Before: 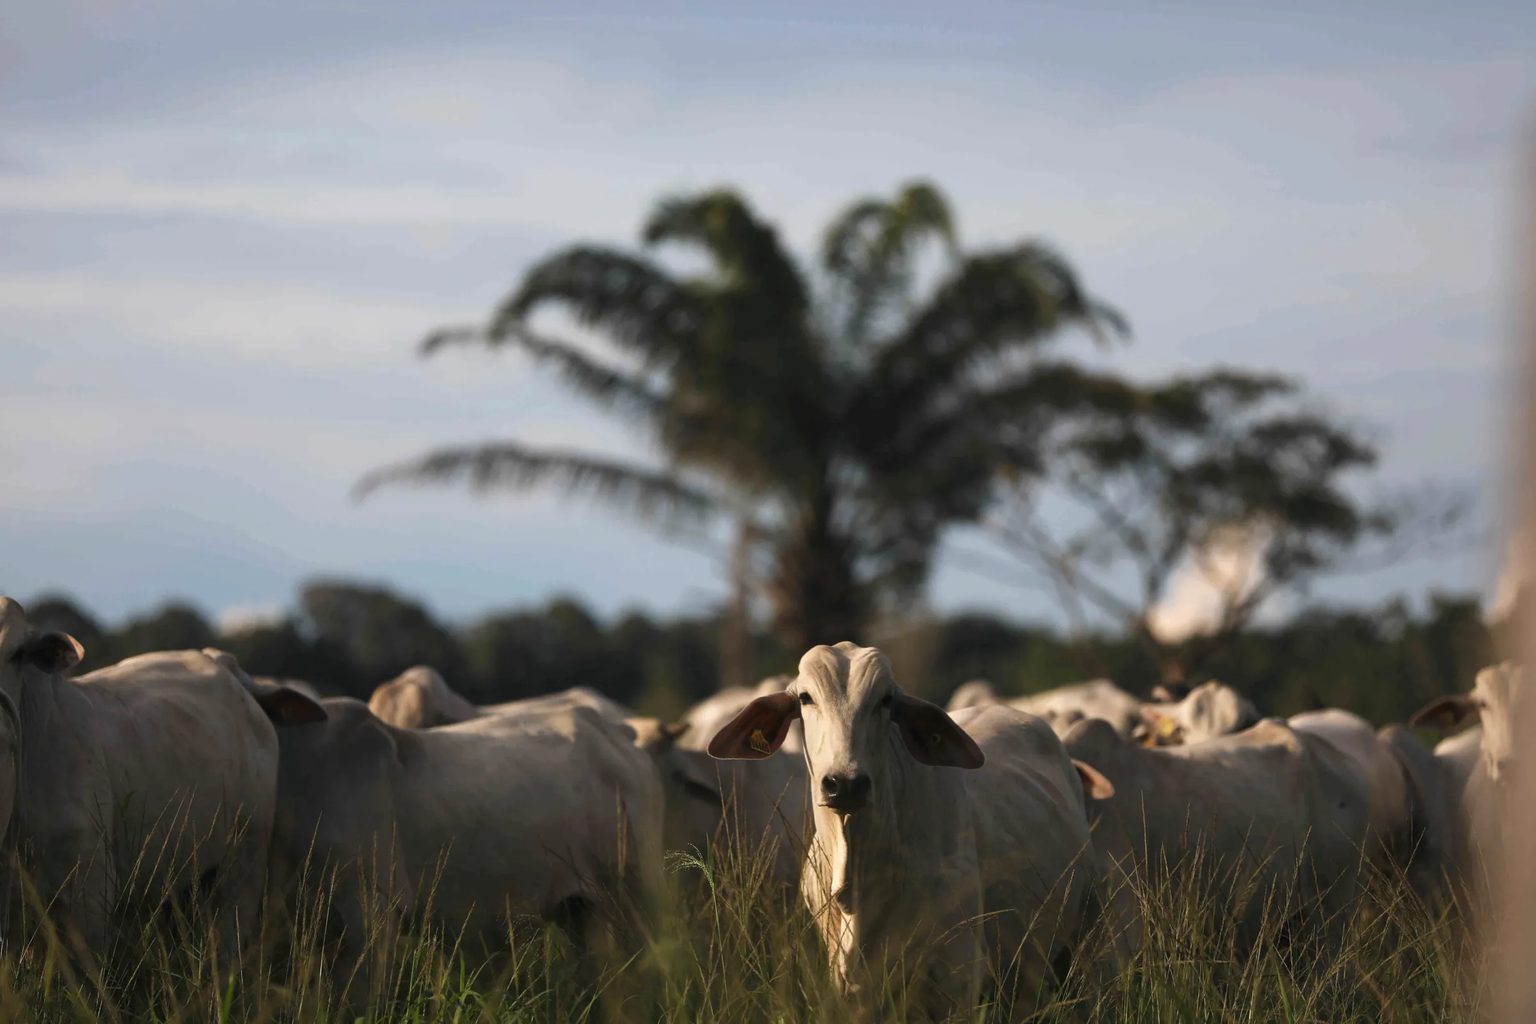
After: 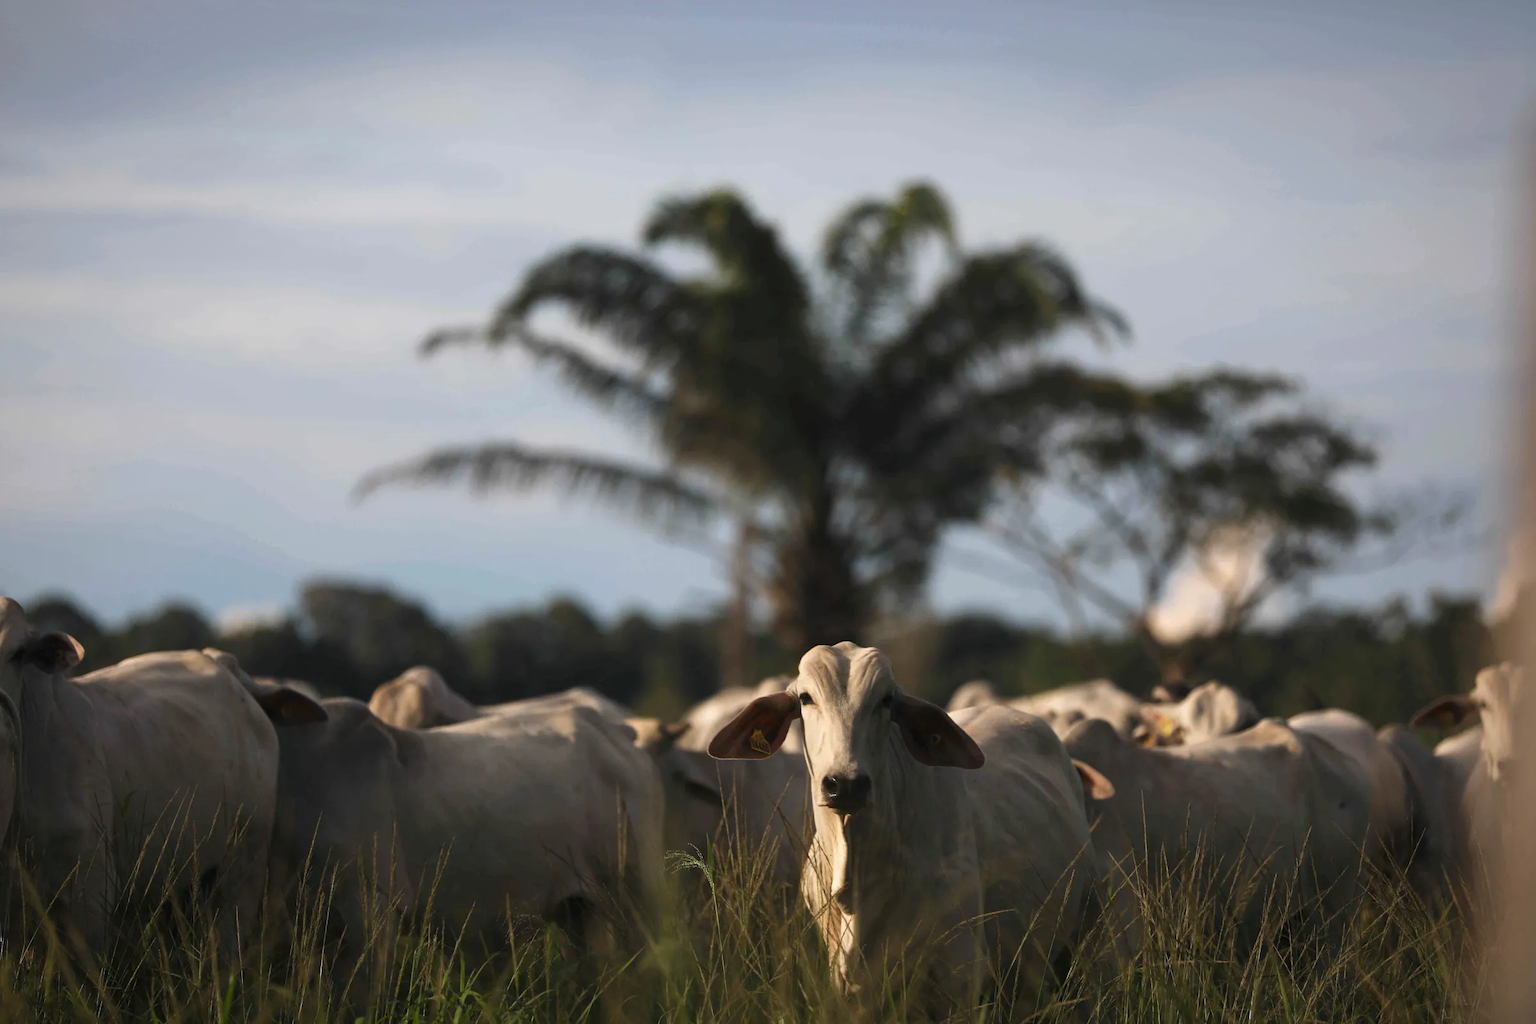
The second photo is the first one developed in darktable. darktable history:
vignetting: fall-off radius 99.51%, saturation 0.034, width/height ratio 1.339
